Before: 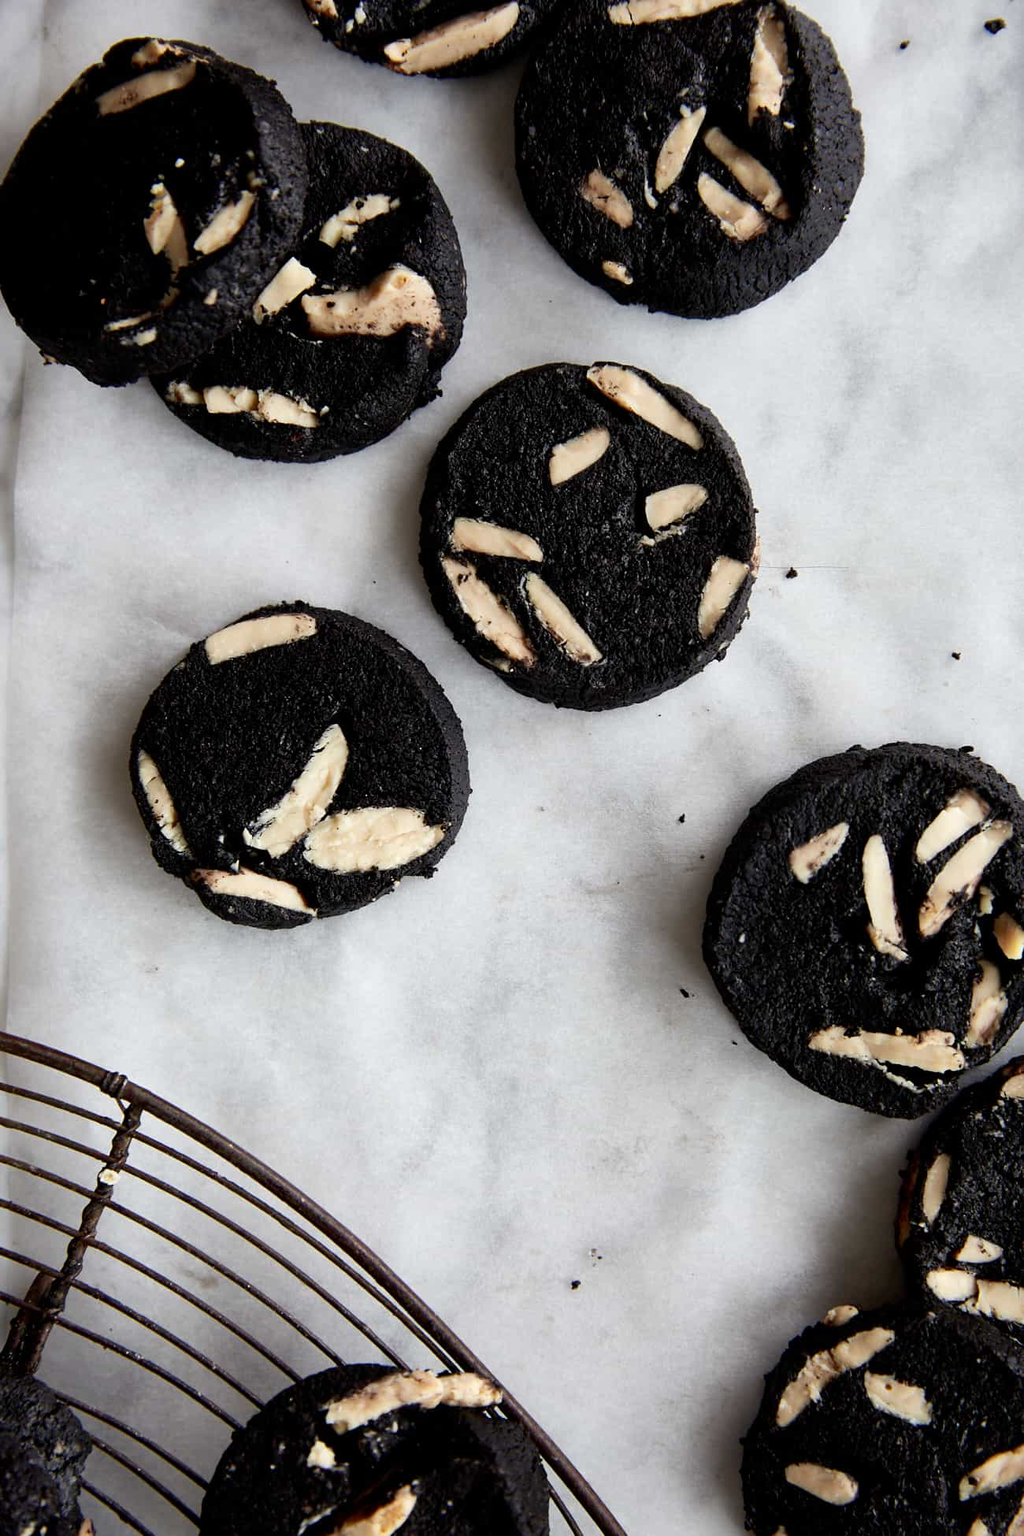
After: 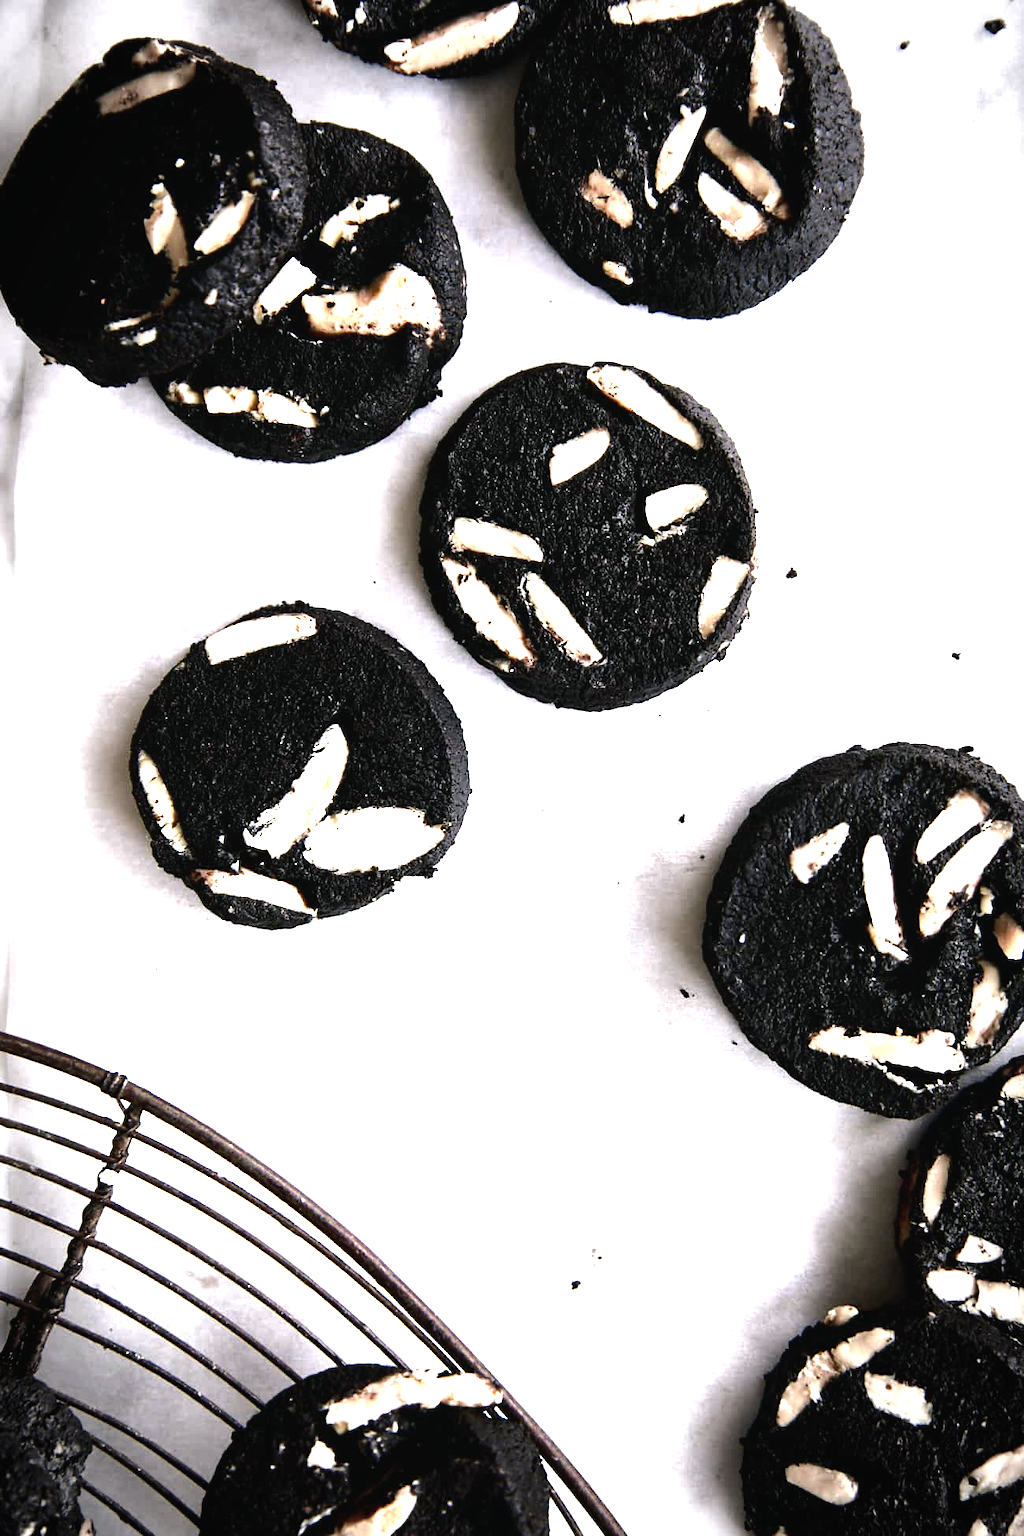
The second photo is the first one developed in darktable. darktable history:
vignetting: automatic ratio true
color balance rgb: shadows lift › chroma 2%, shadows lift › hue 135.47°, highlights gain › chroma 2%, highlights gain › hue 291.01°, global offset › luminance 0.5%, perceptual saturation grading › global saturation -10.8%, perceptual saturation grading › highlights -26.83%, perceptual saturation grading › shadows 21.25%, perceptual brilliance grading › highlights 17.77%, perceptual brilliance grading › mid-tones 31.71%, perceptual brilliance grading › shadows -31.01%, global vibrance 24.91%
exposure: black level correction 0, exposure 1.1 EV, compensate exposure bias true, compensate highlight preservation false
